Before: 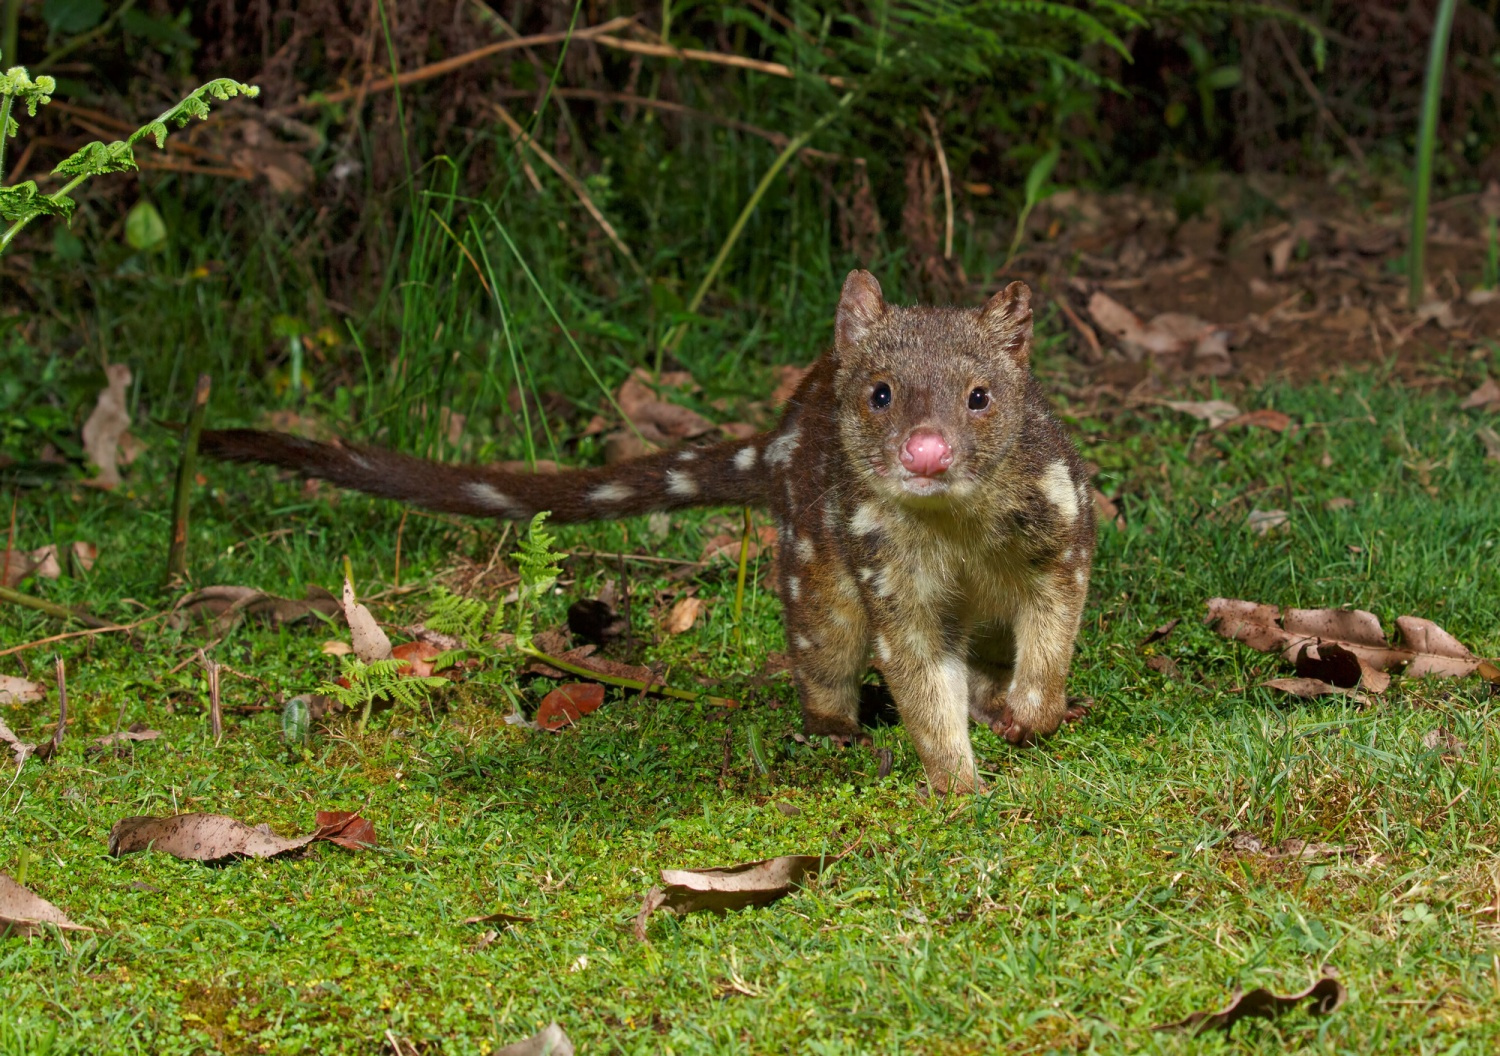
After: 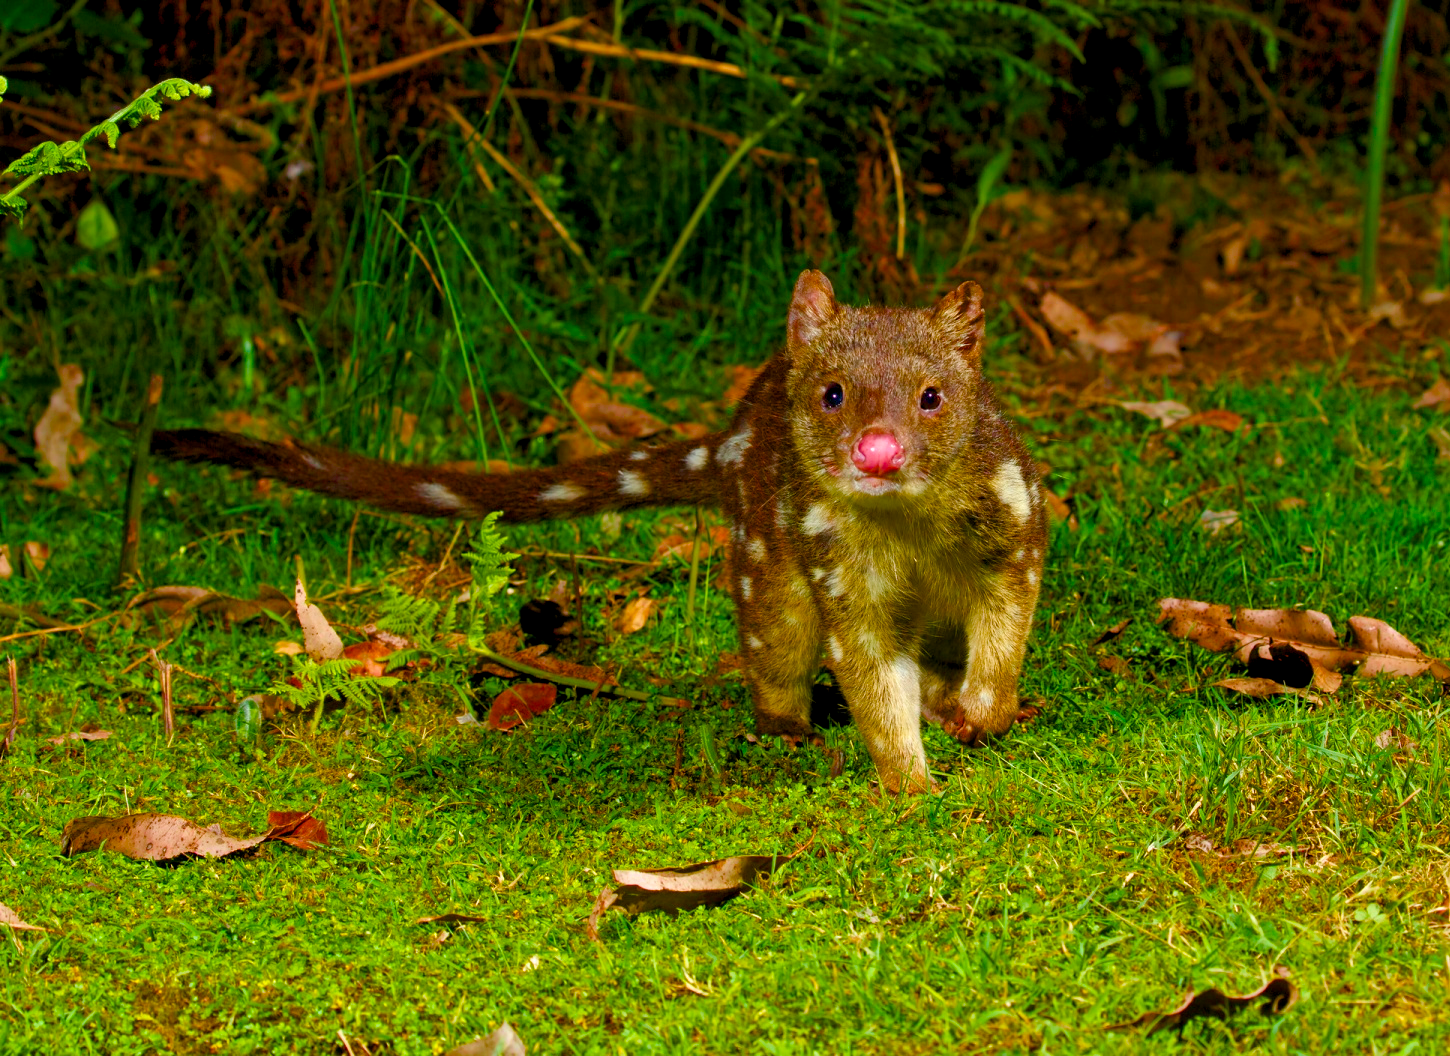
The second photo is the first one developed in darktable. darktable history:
color balance rgb: global offset › luminance -0.508%, linear chroma grading › global chroma 14.668%, perceptual saturation grading › global saturation 20%, perceptual saturation grading › highlights -25.468%, perceptual saturation grading › shadows 49.323%
crop and rotate: left 3.322%
velvia: strength 51.6%, mid-tones bias 0.511
